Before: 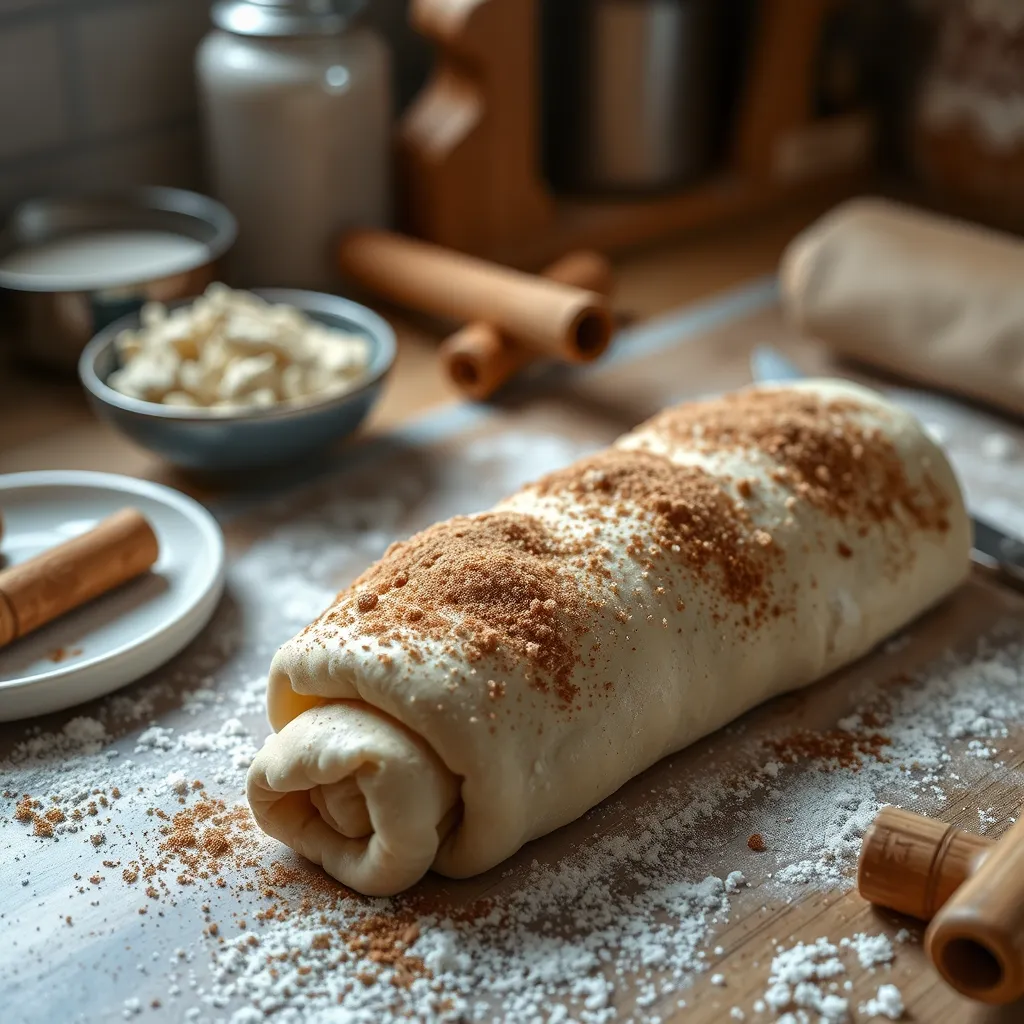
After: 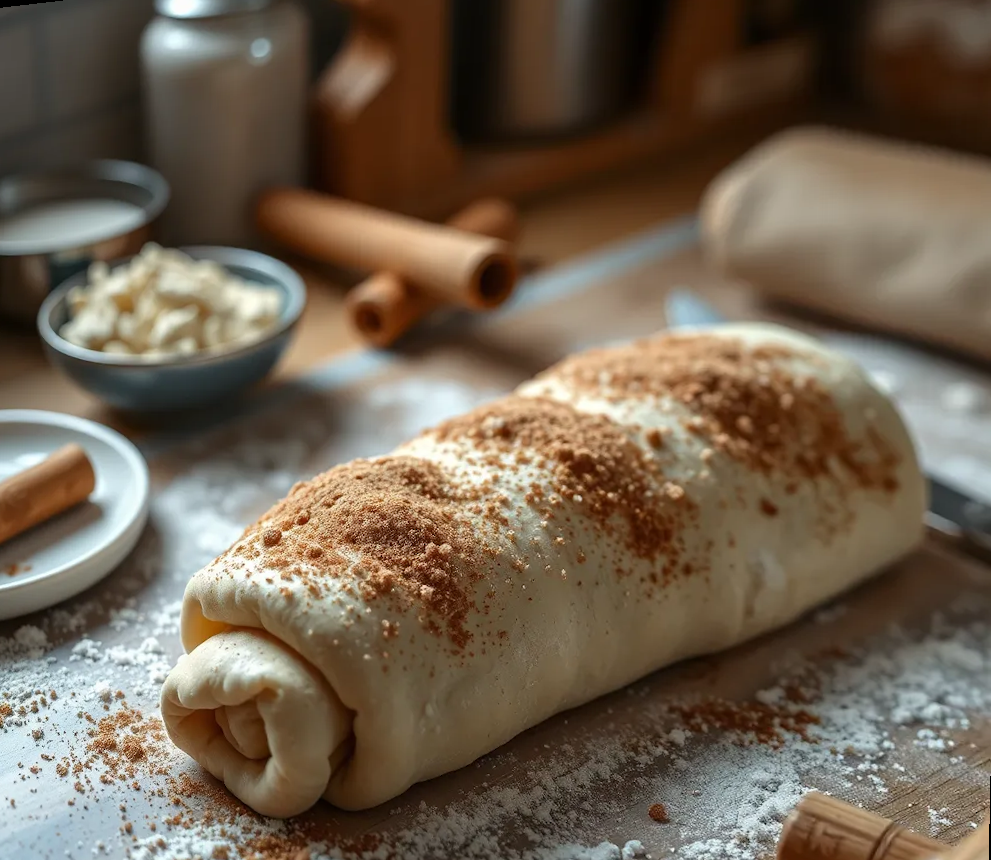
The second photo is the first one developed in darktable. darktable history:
white balance: emerald 1
rotate and perspective: rotation 1.69°, lens shift (vertical) -0.023, lens shift (horizontal) -0.291, crop left 0.025, crop right 0.988, crop top 0.092, crop bottom 0.842
crop: left 1.743%, right 0.268%, bottom 2.011%
